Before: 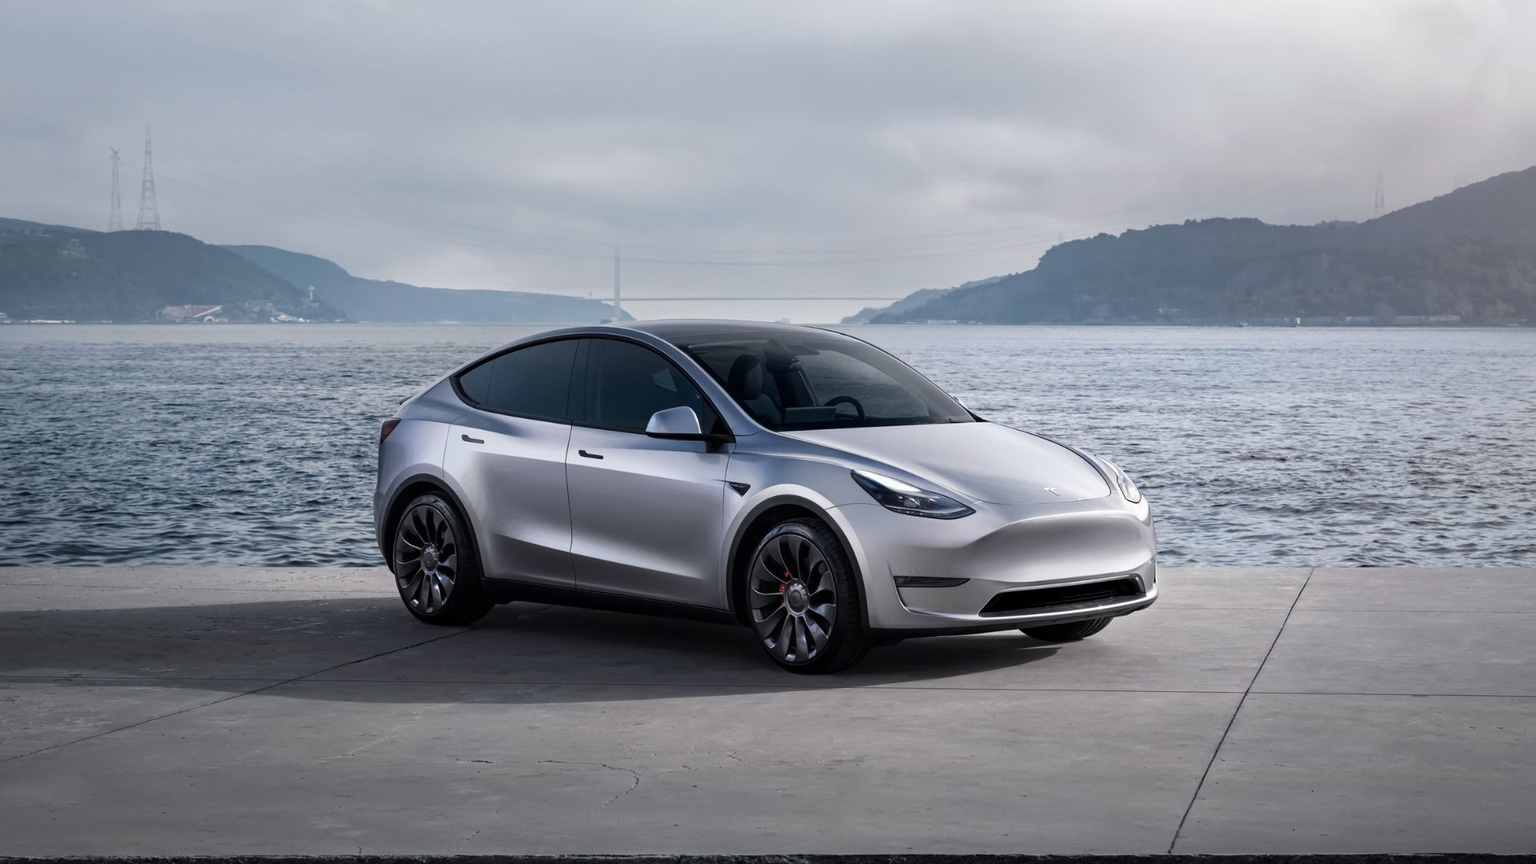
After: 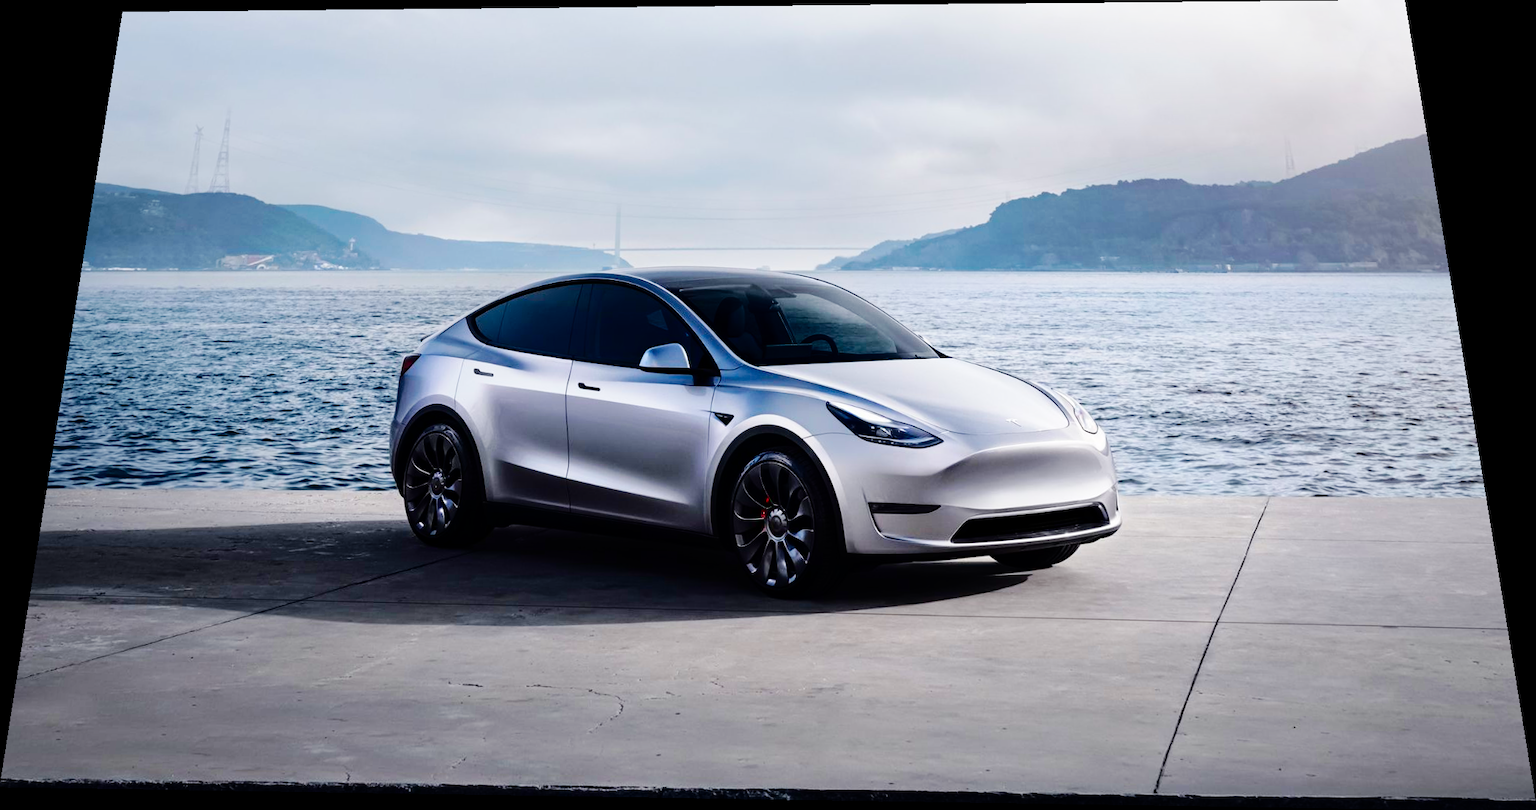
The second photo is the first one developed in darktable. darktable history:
color balance rgb: linear chroma grading › global chroma 15%, perceptual saturation grading › global saturation 30%
base curve: curves: ch0 [(0, 0) (0.036, 0.025) (0.121, 0.166) (0.206, 0.329) (0.605, 0.79) (1, 1)], preserve colors none
fill light: exposure -2 EV, width 8.6
rotate and perspective: rotation 0.128°, lens shift (vertical) -0.181, lens shift (horizontal) -0.044, shear 0.001, automatic cropping off
